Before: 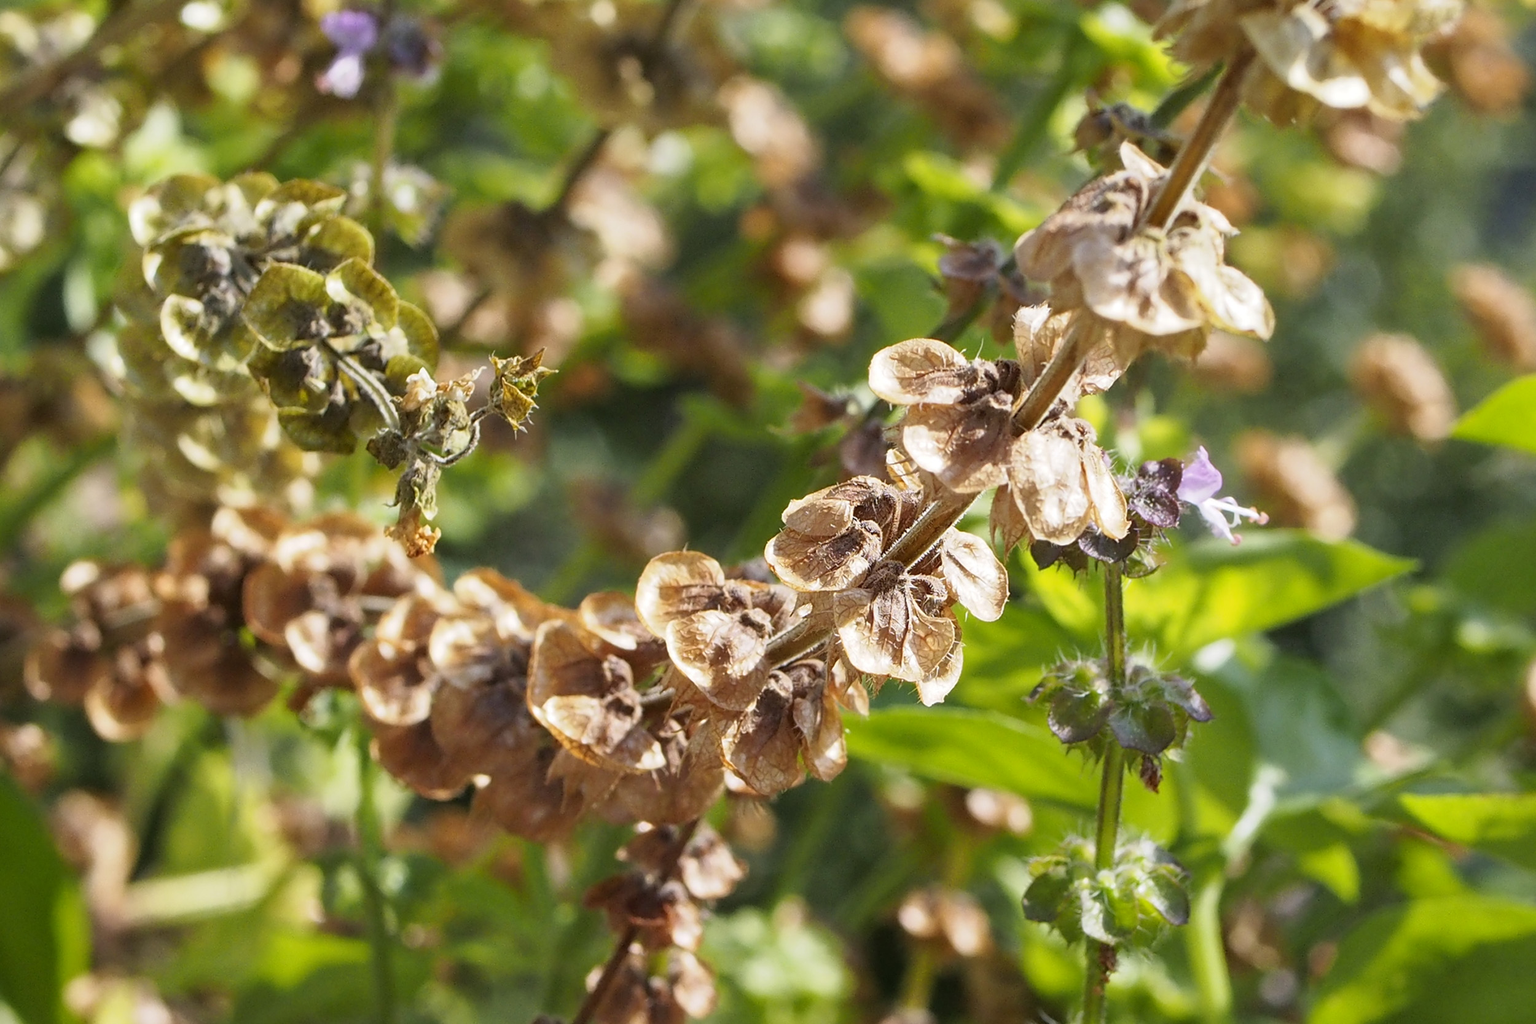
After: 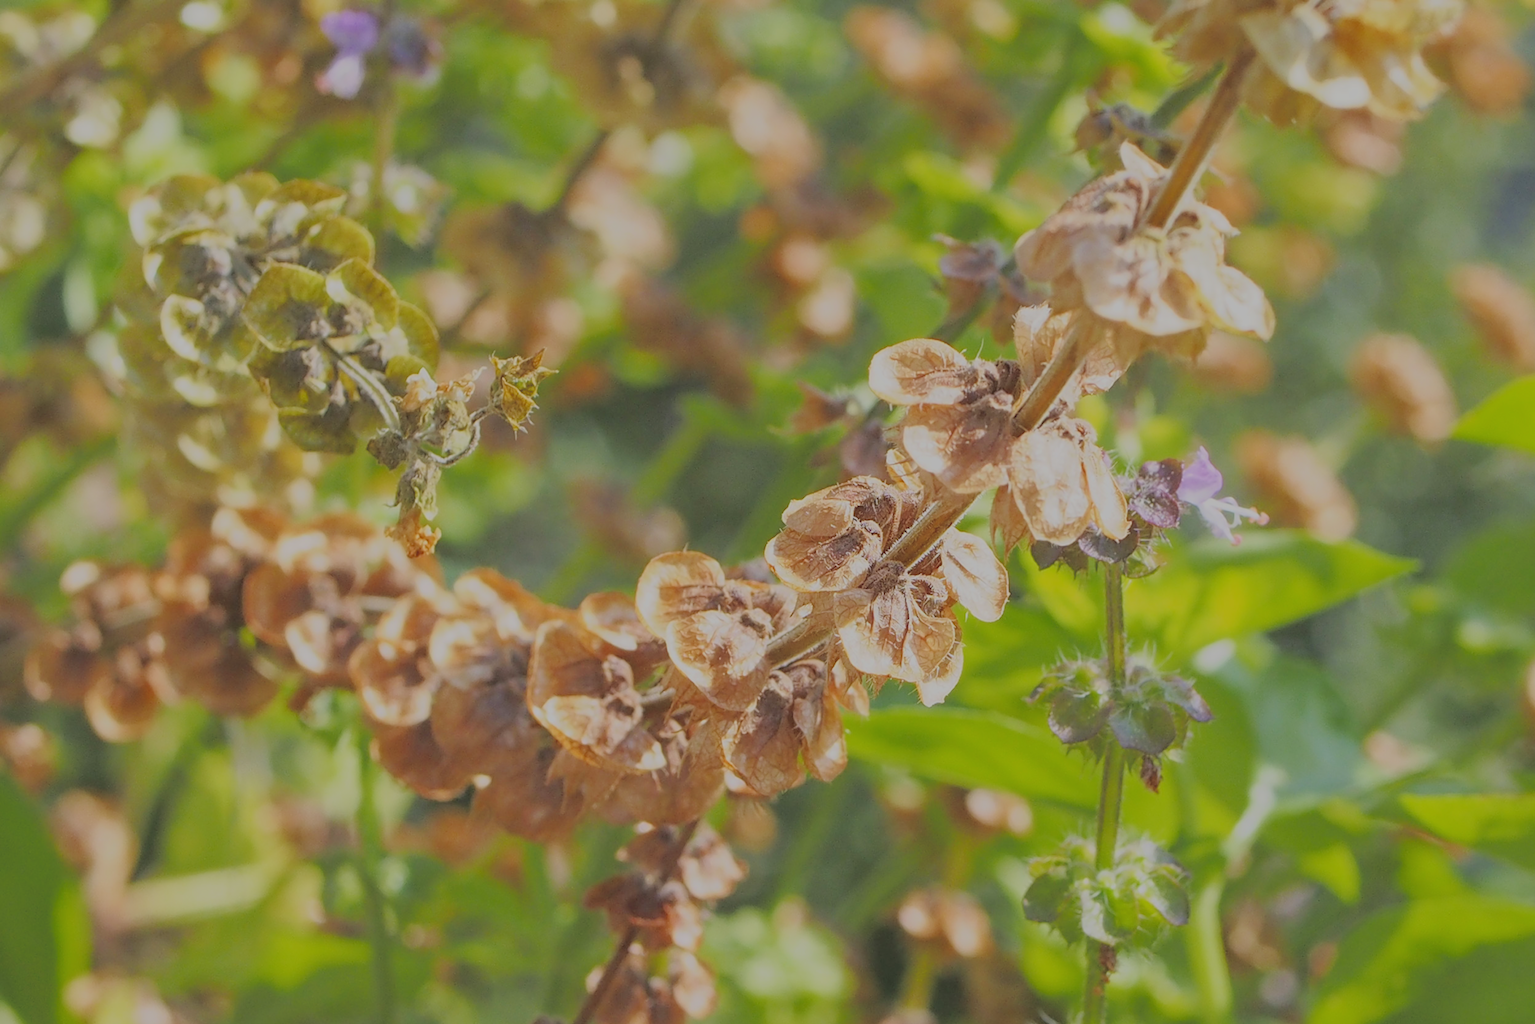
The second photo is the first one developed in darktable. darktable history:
filmic rgb: black relative exposure -15.89 EV, white relative exposure 7.95 EV, hardness 4.14, latitude 49.21%, contrast 0.509, color science v6 (2022), iterations of high-quality reconstruction 0
exposure: black level correction -0.002, exposure 0.545 EV, compensate exposure bias true, compensate highlight preservation false
